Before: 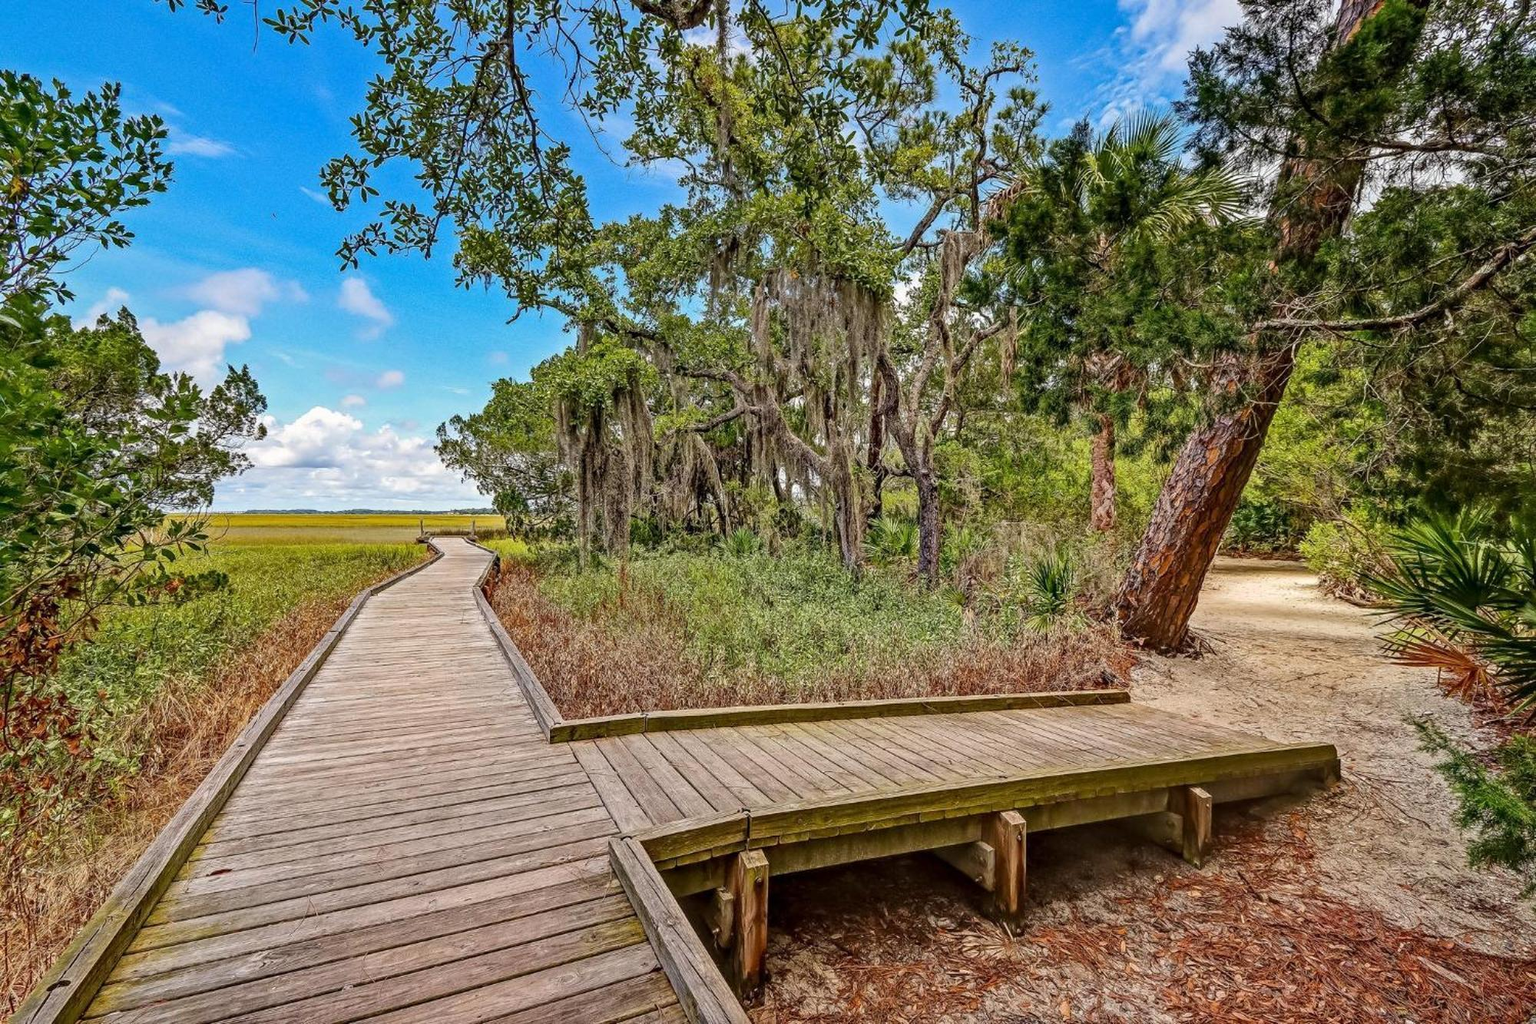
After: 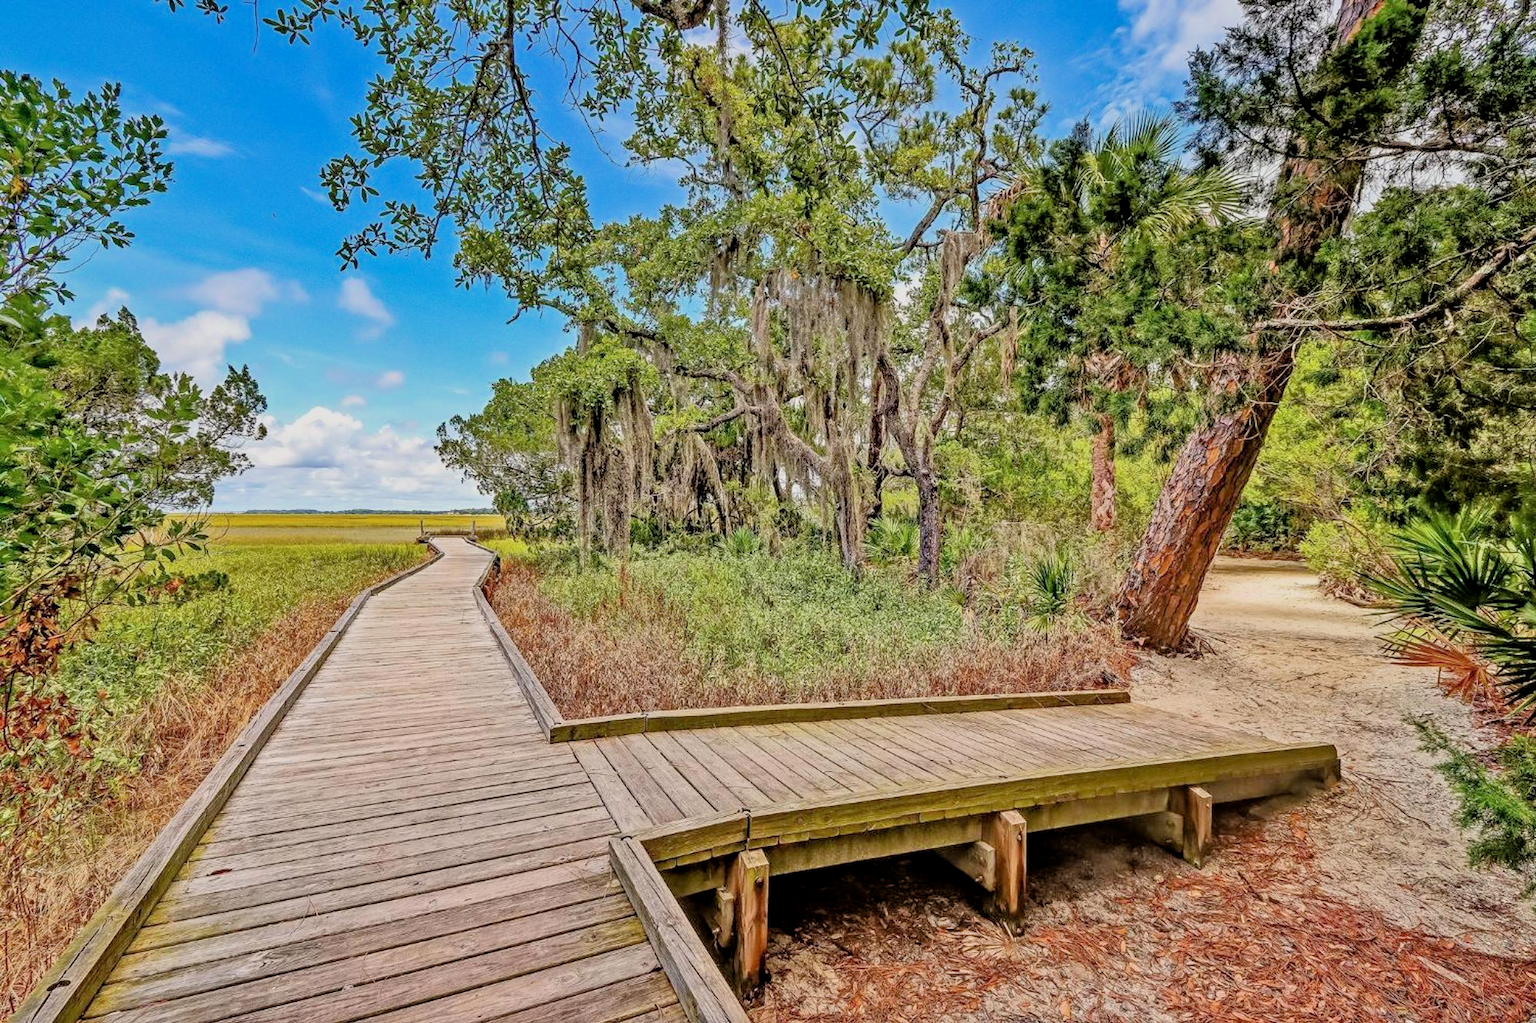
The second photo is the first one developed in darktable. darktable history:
filmic rgb: middle gray luminance 12.69%, black relative exposure -10.16 EV, white relative exposure 3.47 EV, target black luminance 0%, hardness 5.71, latitude 45.26%, contrast 1.22, highlights saturation mix 4.82%, shadows ↔ highlights balance 27.47%, preserve chrominance max RGB, color science v6 (2022), contrast in shadows safe, contrast in highlights safe
tone equalizer: -7 EV 0.162 EV, -6 EV 0.597 EV, -5 EV 1.18 EV, -4 EV 1.35 EV, -3 EV 1.16 EV, -2 EV 0.6 EV, -1 EV 0.149 EV
